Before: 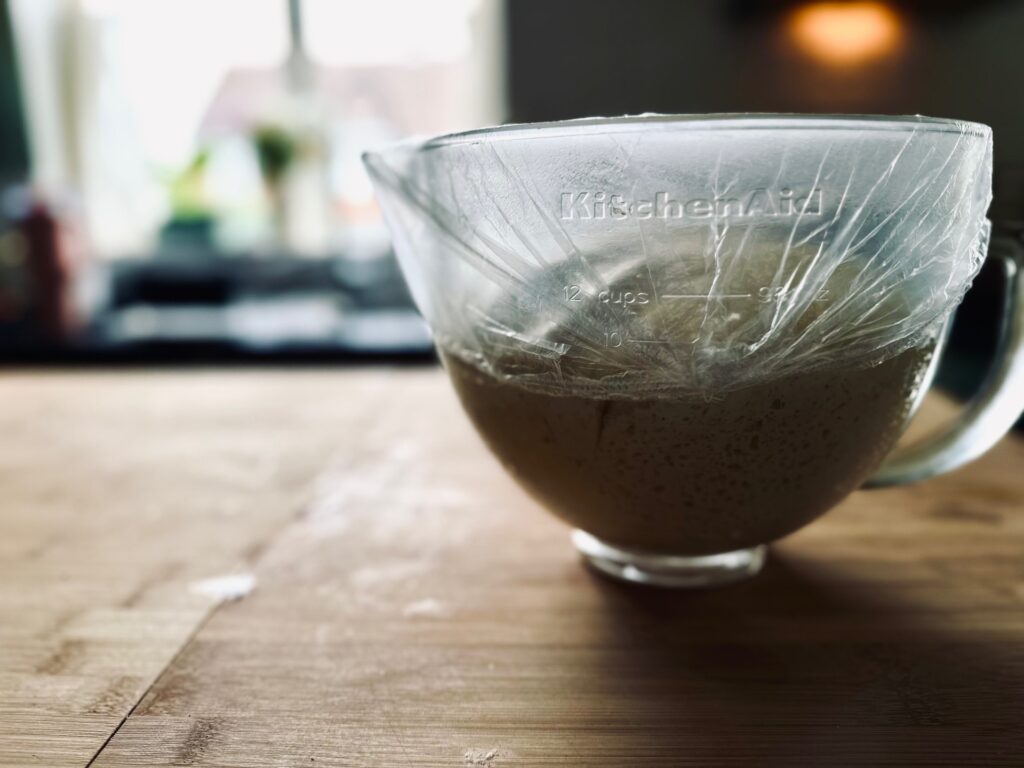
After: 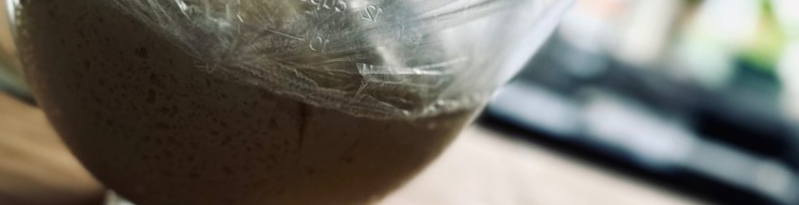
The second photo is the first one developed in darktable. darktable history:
rotate and perspective: rotation -2.56°, automatic cropping off
crop and rotate: angle 16.12°, top 30.835%, bottom 35.653%
